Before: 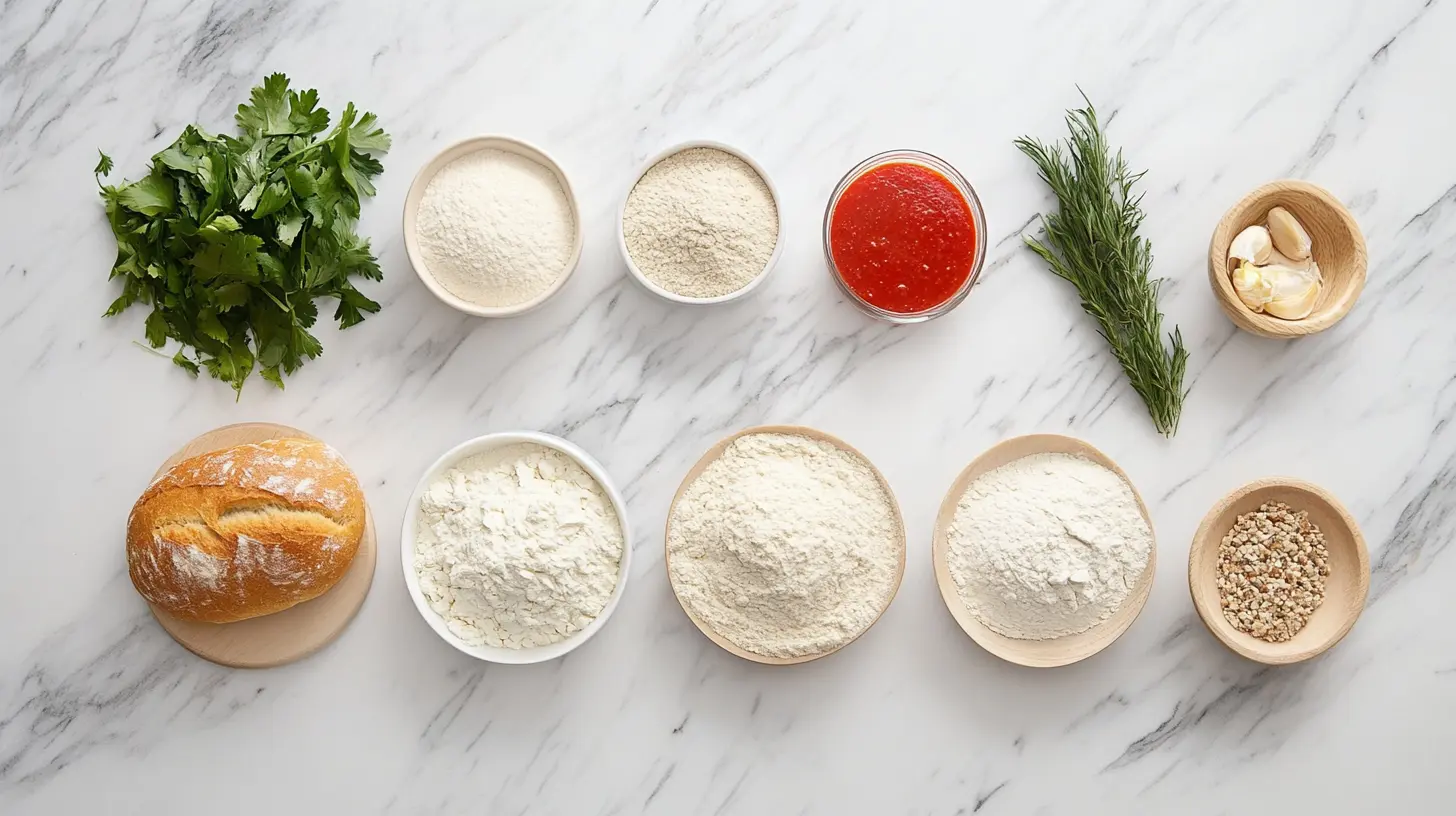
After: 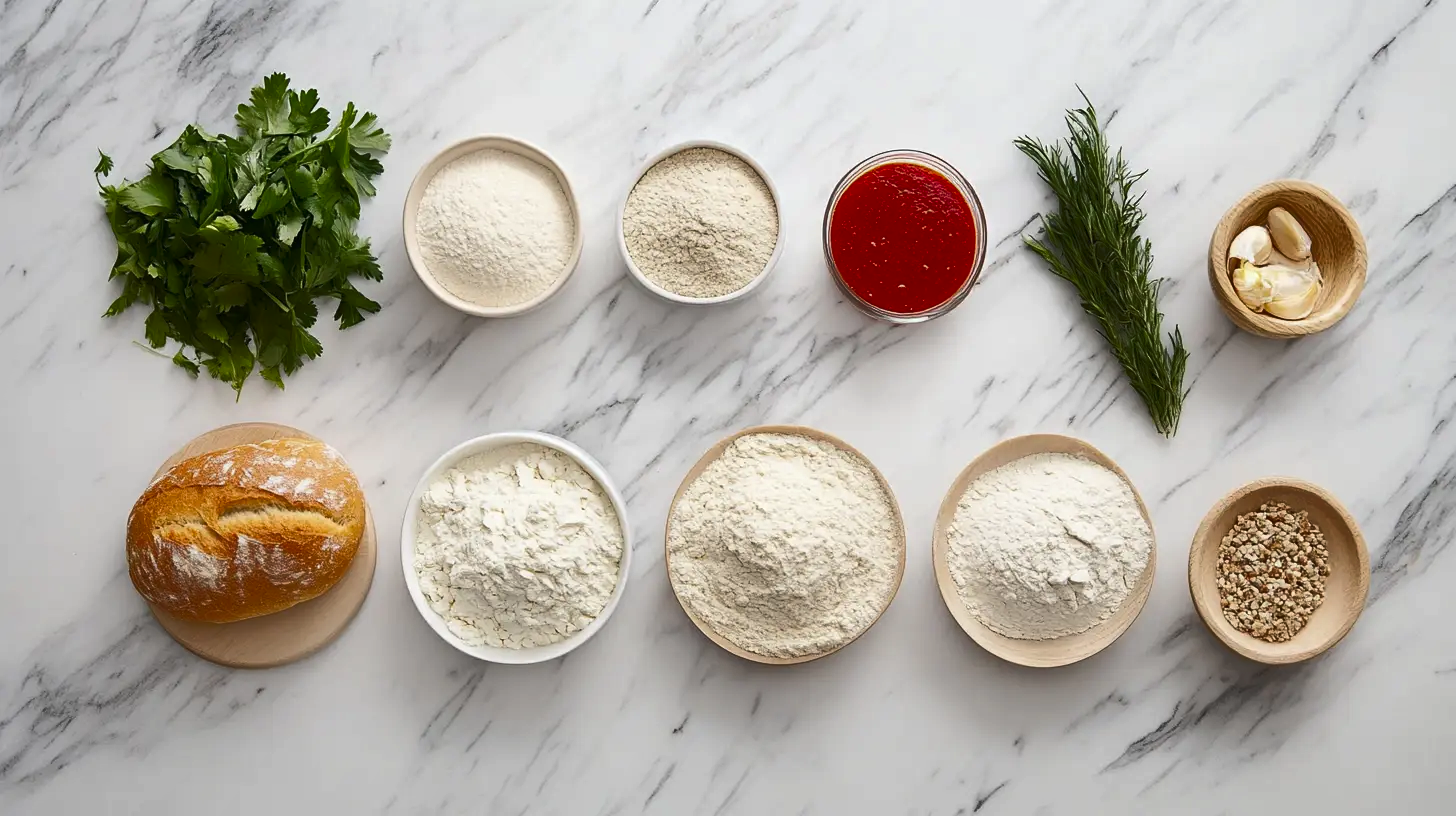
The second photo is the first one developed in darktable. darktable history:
shadows and highlights: radius 336.55, shadows 28.73, soften with gaussian
